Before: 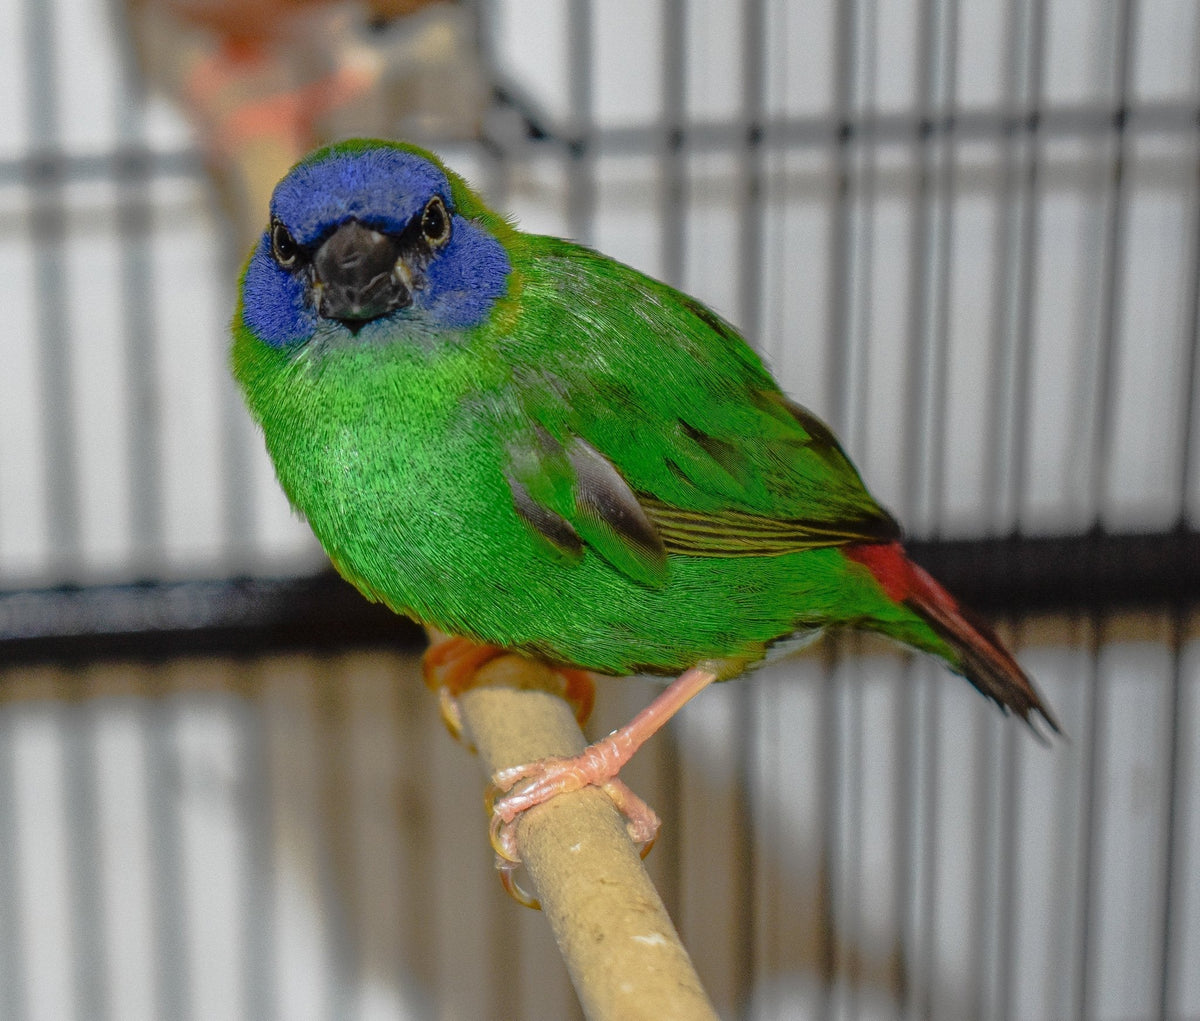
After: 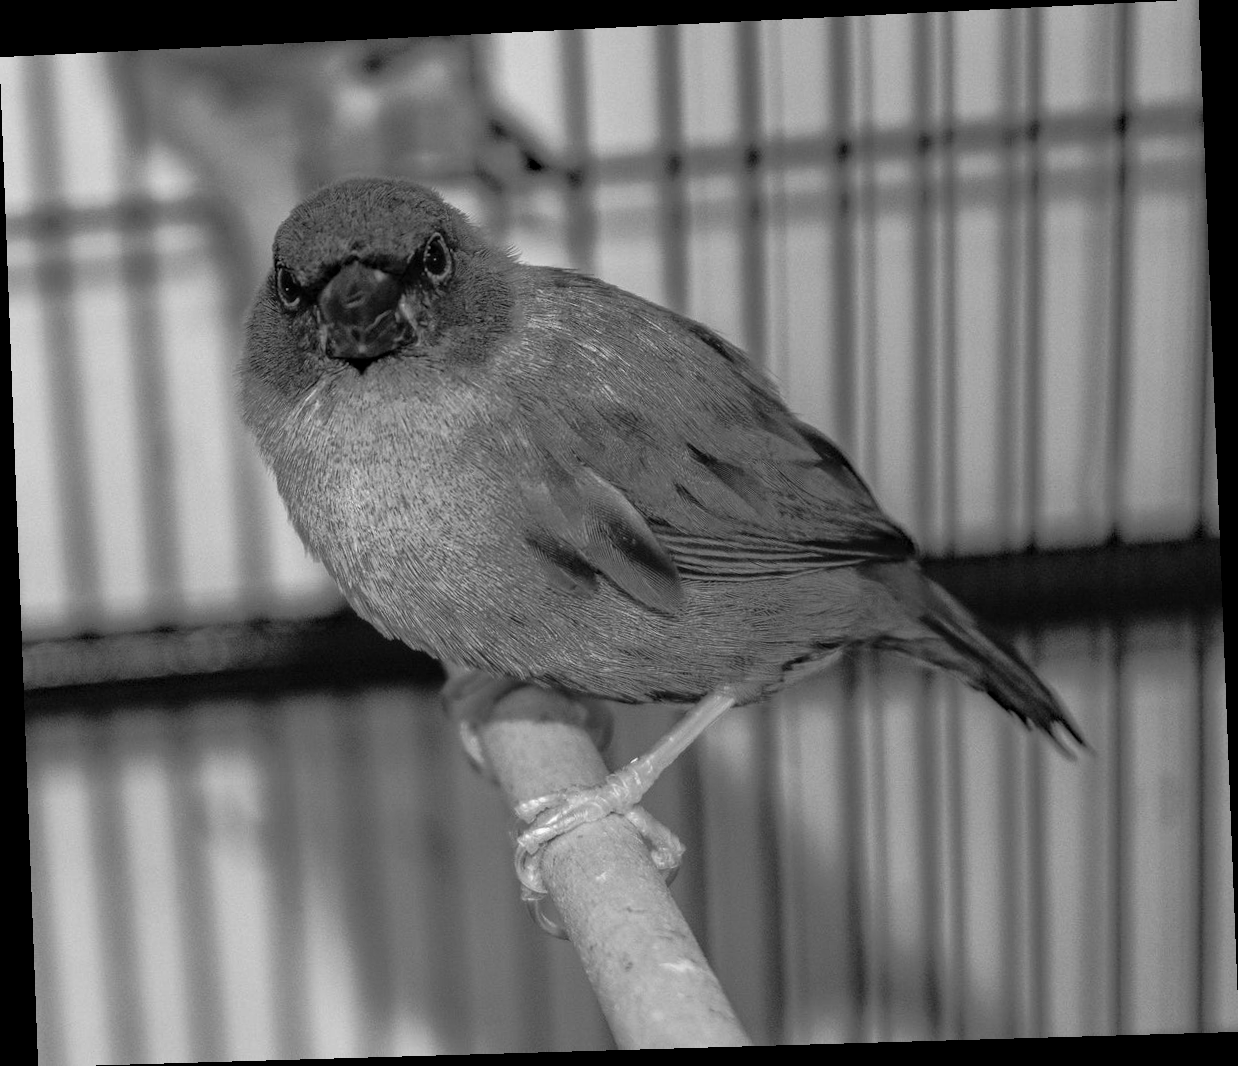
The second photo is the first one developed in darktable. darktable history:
rotate and perspective: rotation -2.22°, lens shift (horizontal) -0.022, automatic cropping off
monochrome: a 32, b 64, size 2.3
haze removal: strength 0.29, distance 0.25, compatibility mode true, adaptive false
